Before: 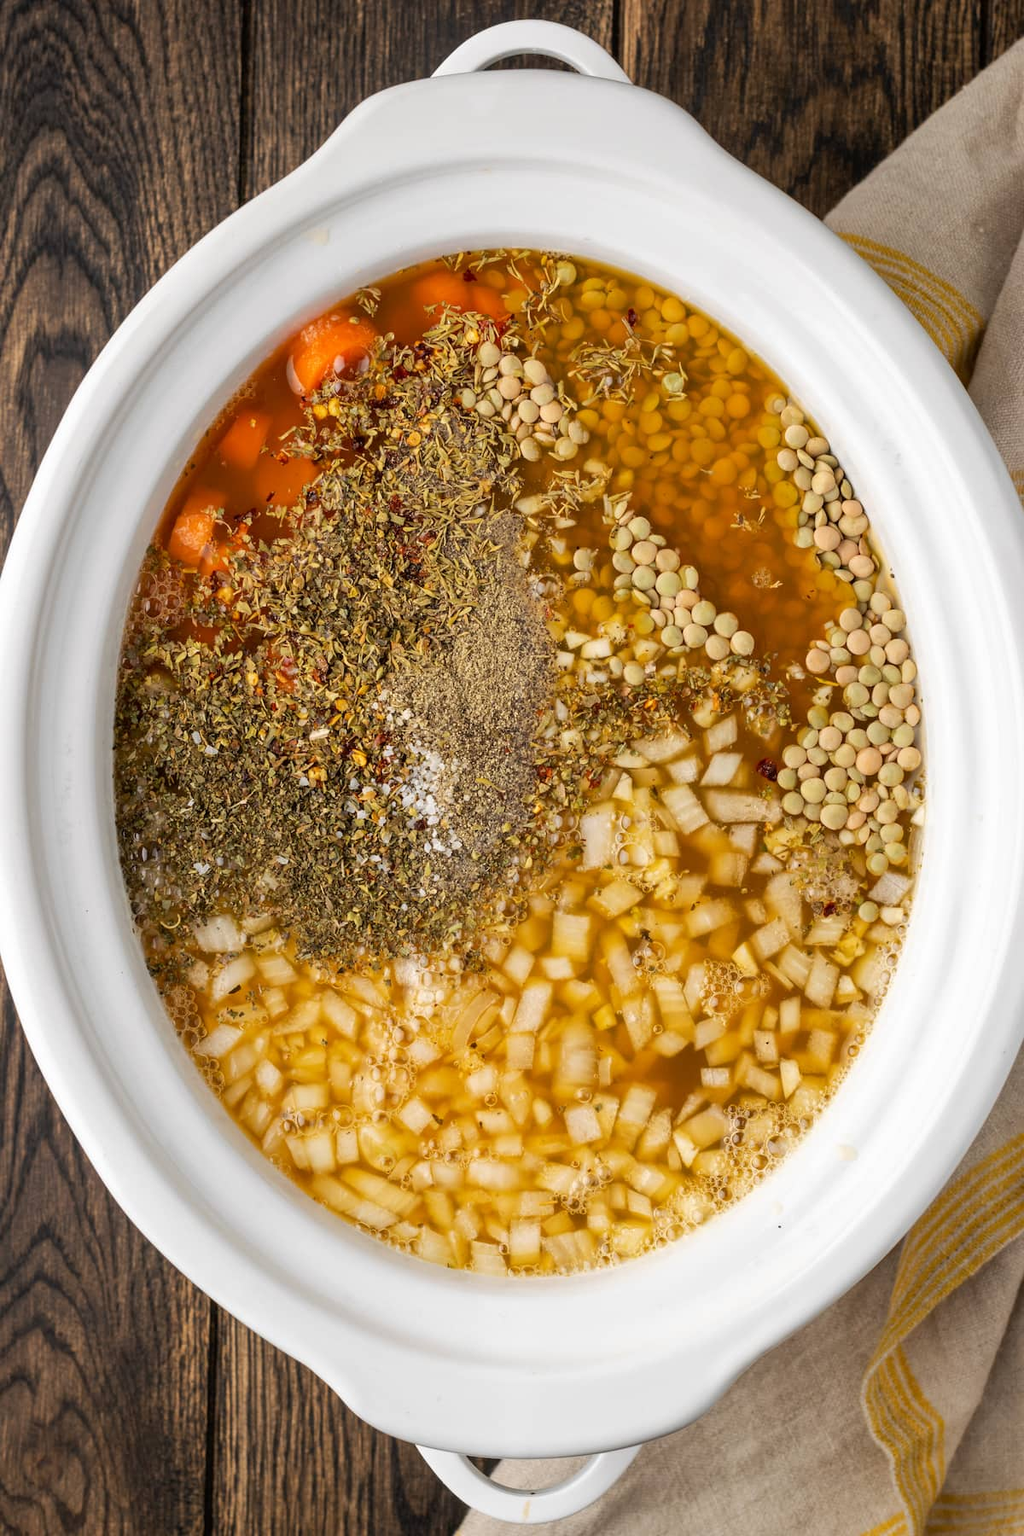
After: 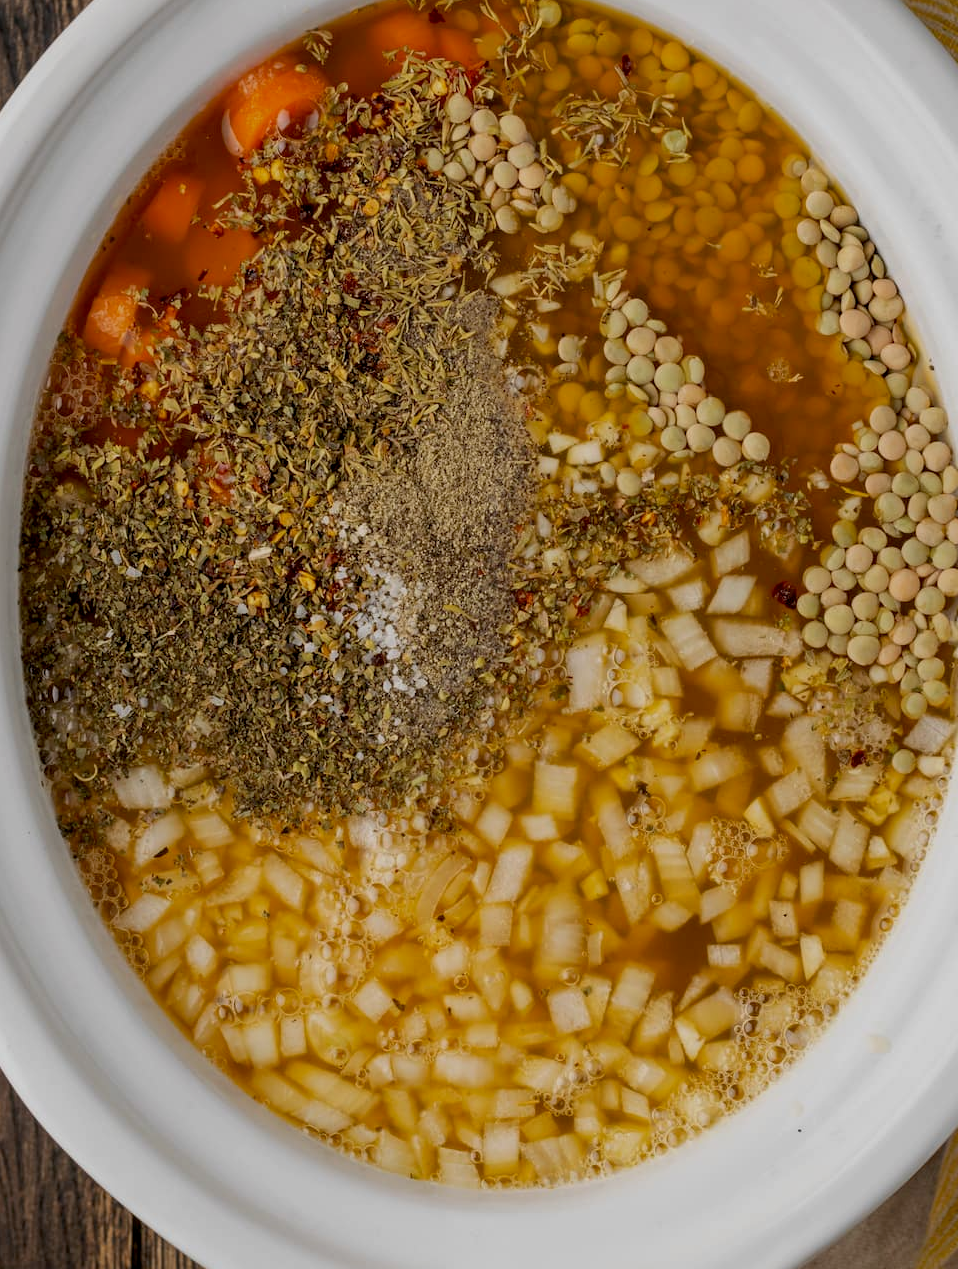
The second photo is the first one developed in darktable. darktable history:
exposure: black level correction 0.009, exposure -0.626 EV, compensate exposure bias true, compensate highlight preservation false
crop: left 9.508%, top 17.091%, right 10.637%, bottom 12.394%
